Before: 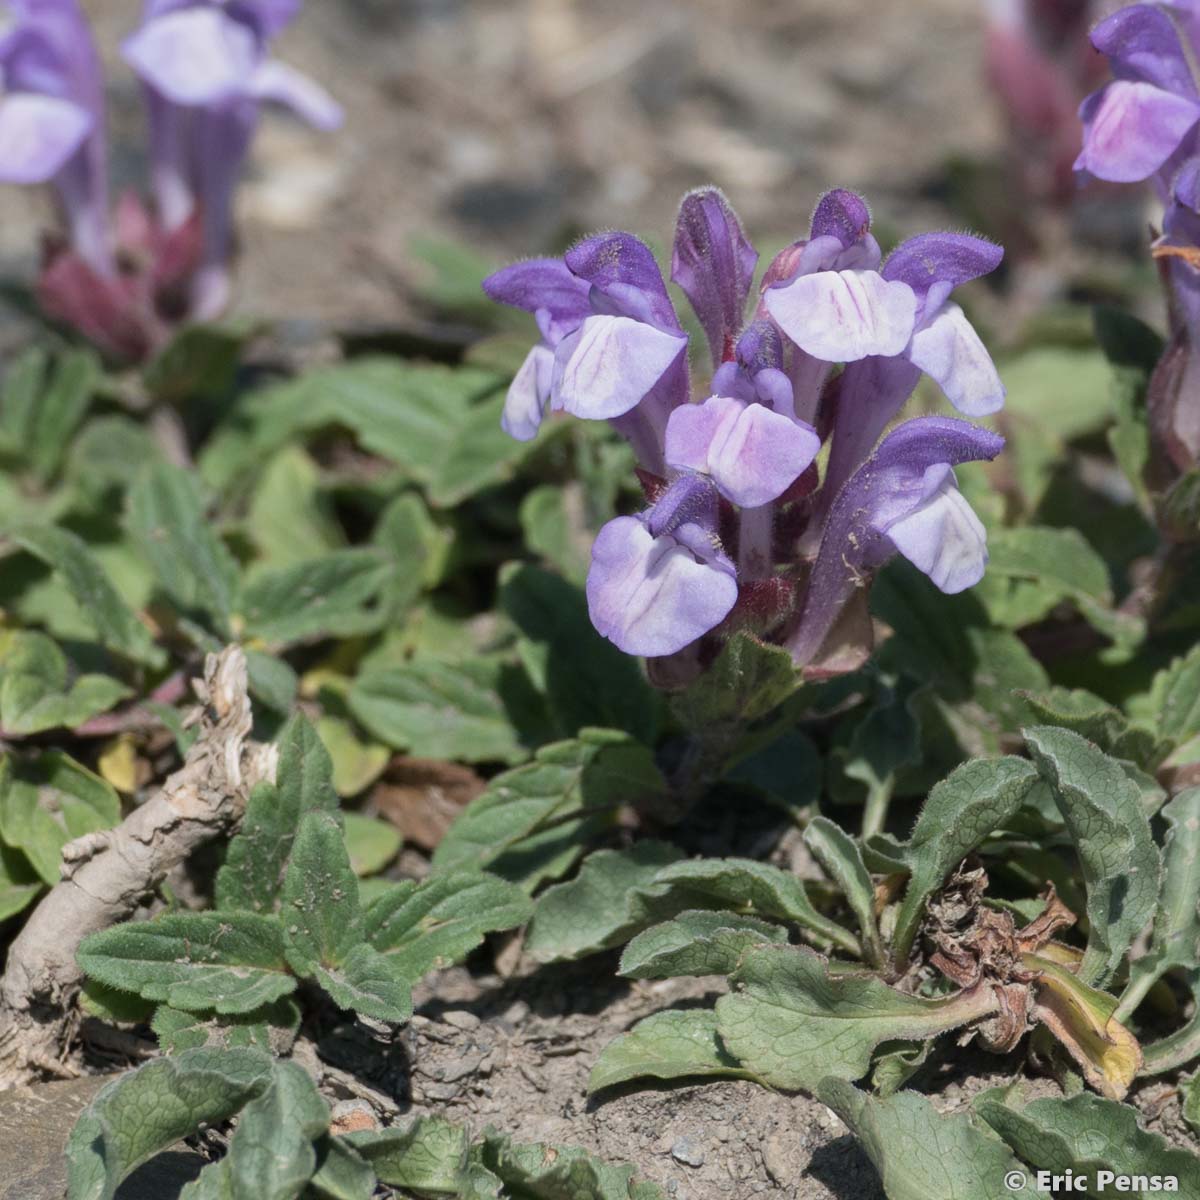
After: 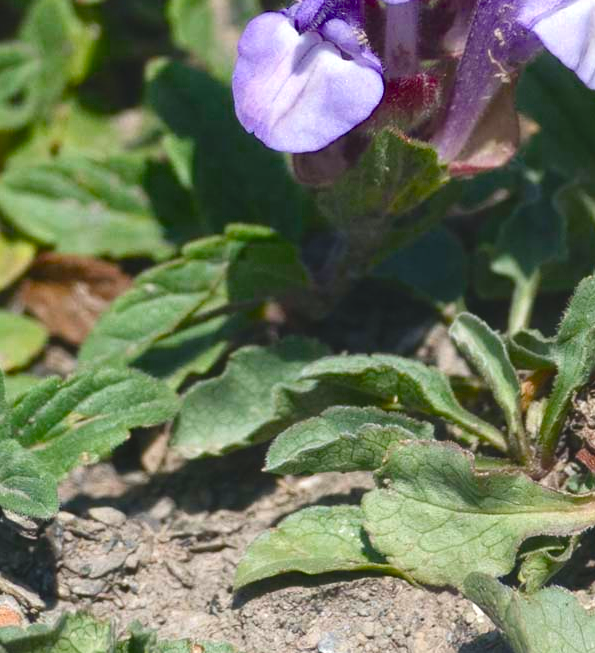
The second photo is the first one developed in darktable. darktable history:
crop: left 29.515%, top 42.055%, right 20.845%, bottom 3.513%
color balance rgb: shadows lift › chroma 1.042%, shadows lift › hue 243.53°, global offset › luminance 0.765%, linear chroma grading › global chroma 14.368%, perceptual saturation grading › global saturation 27.568%, perceptual saturation grading › highlights -25.53%, perceptual saturation grading › shadows 26.164%, perceptual brilliance grading › global brilliance 24.168%, saturation formula JzAzBz (2021)
